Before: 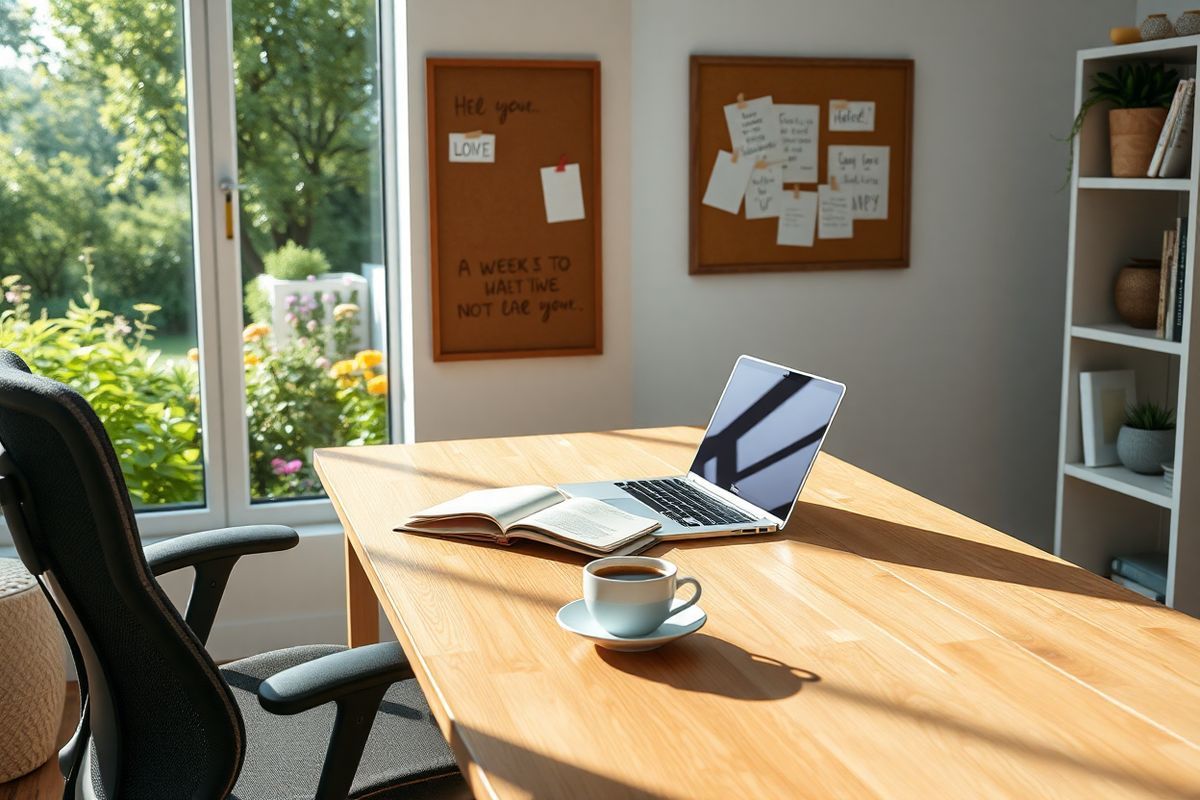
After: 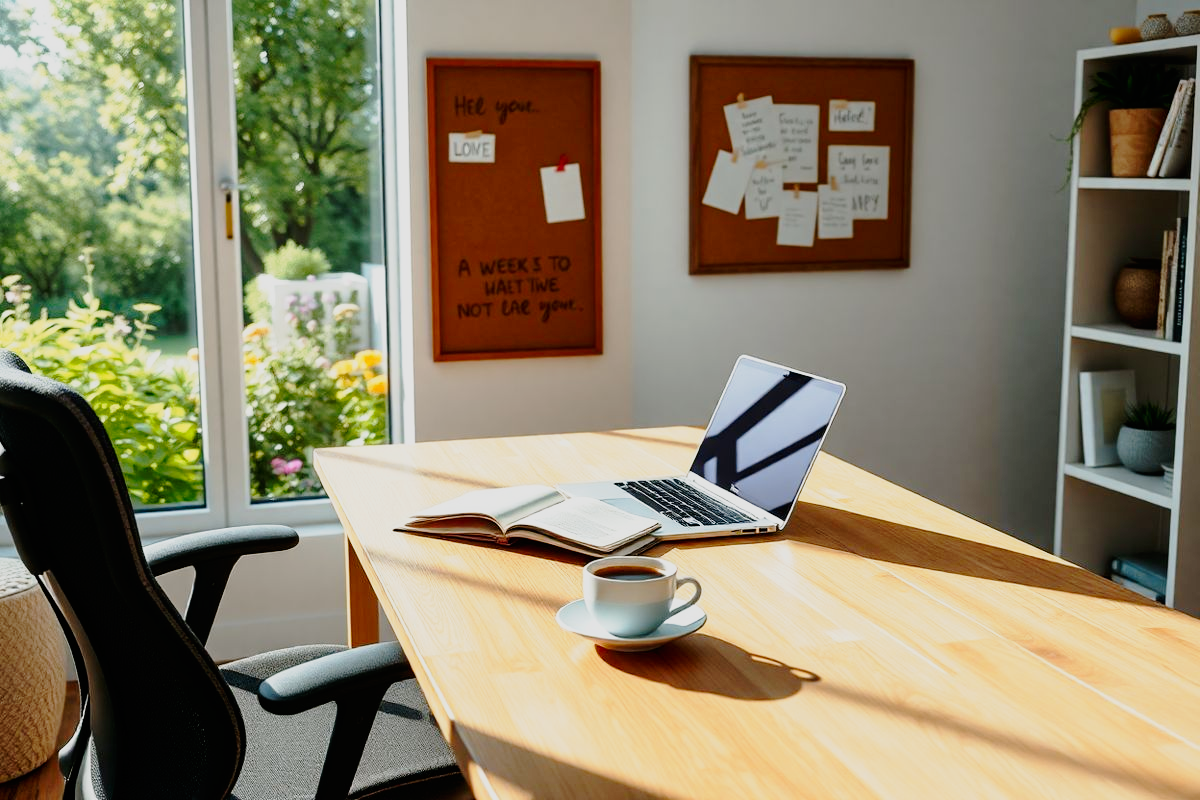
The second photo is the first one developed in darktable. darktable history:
tone curve: curves: ch0 [(0.003, 0.003) (0.104, 0.026) (0.236, 0.181) (0.401, 0.443) (0.495, 0.55) (0.625, 0.67) (0.819, 0.841) (0.96, 0.899)]; ch1 [(0, 0) (0.161, 0.092) (0.37, 0.302) (0.424, 0.402) (0.45, 0.466) (0.495, 0.51) (0.573, 0.571) (0.638, 0.641) (0.751, 0.741) (1, 1)]; ch2 [(0, 0) (0.352, 0.403) (0.466, 0.443) (0.524, 0.526) (0.56, 0.556) (1, 1)], preserve colors none
